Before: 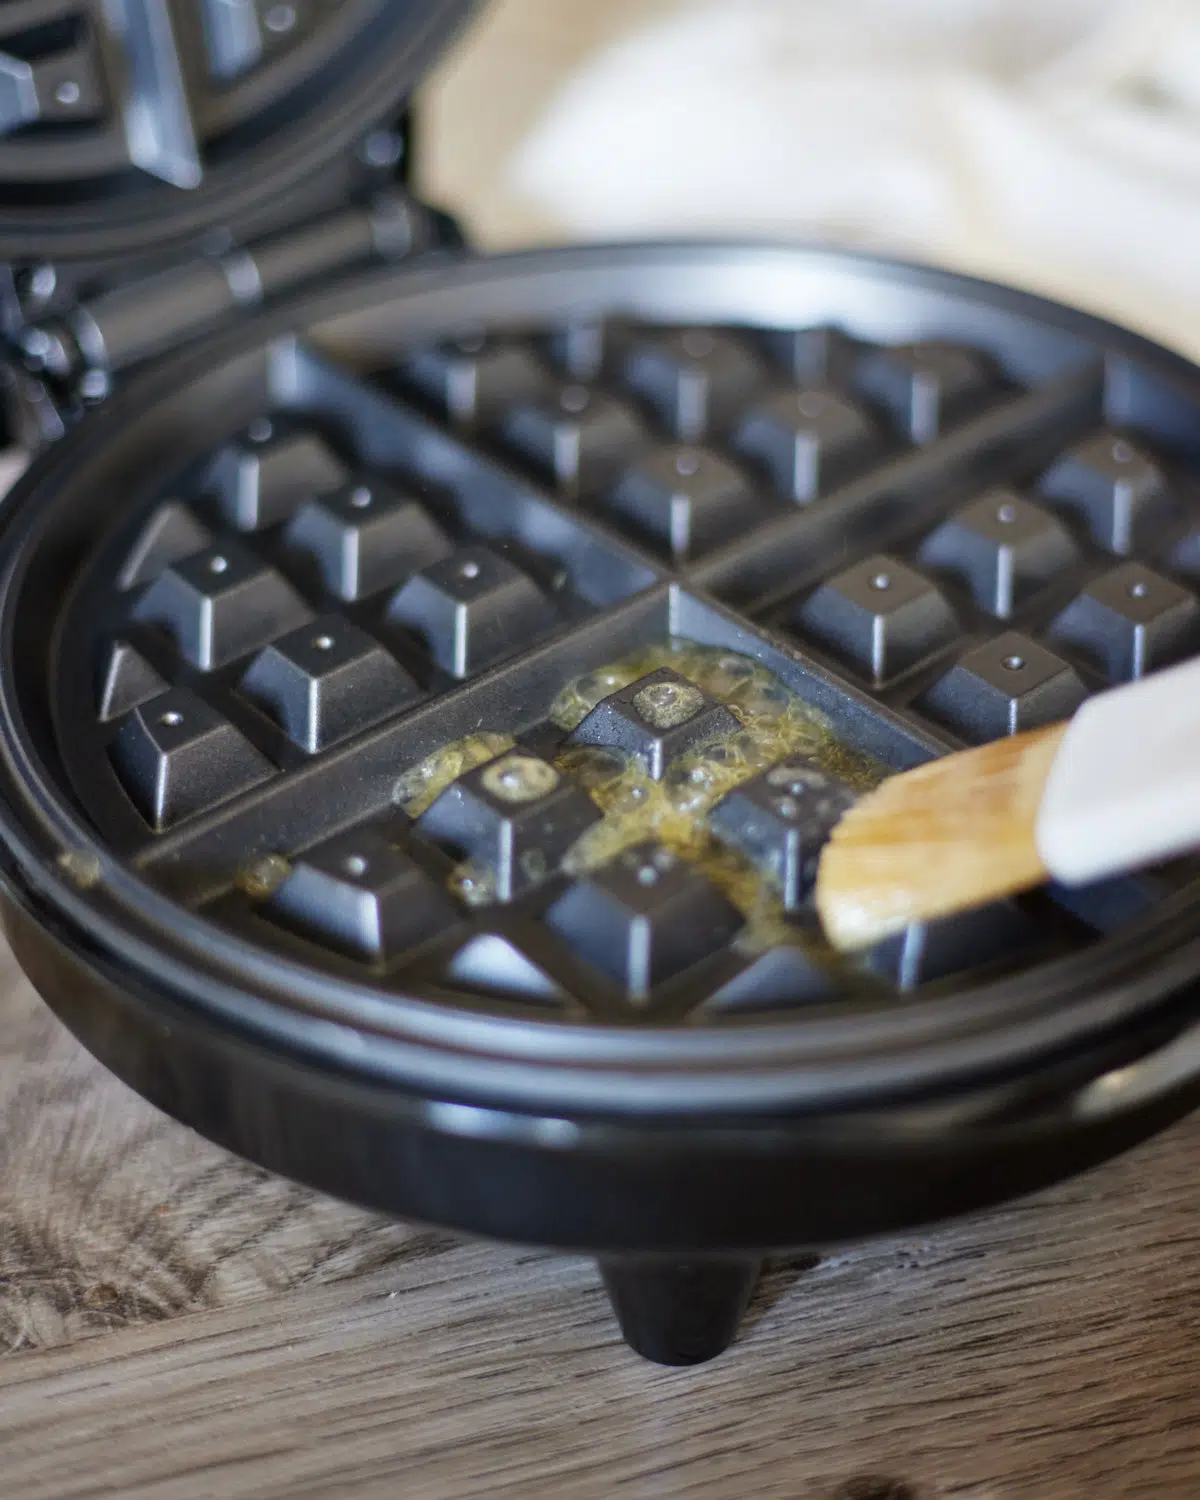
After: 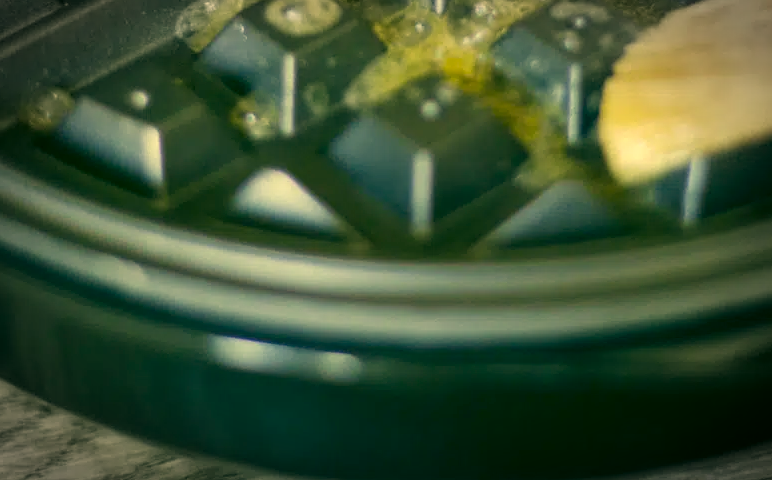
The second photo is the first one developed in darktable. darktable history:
color correction: highlights a* 5.62, highlights b* 33.57, shadows a* -25.86, shadows b* 4.02
white balance: red 1.029, blue 0.92
crop: left 18.091%, top 51.13%, right 17.525%, bottom 16.85%
vignetting: automatic ratio true
